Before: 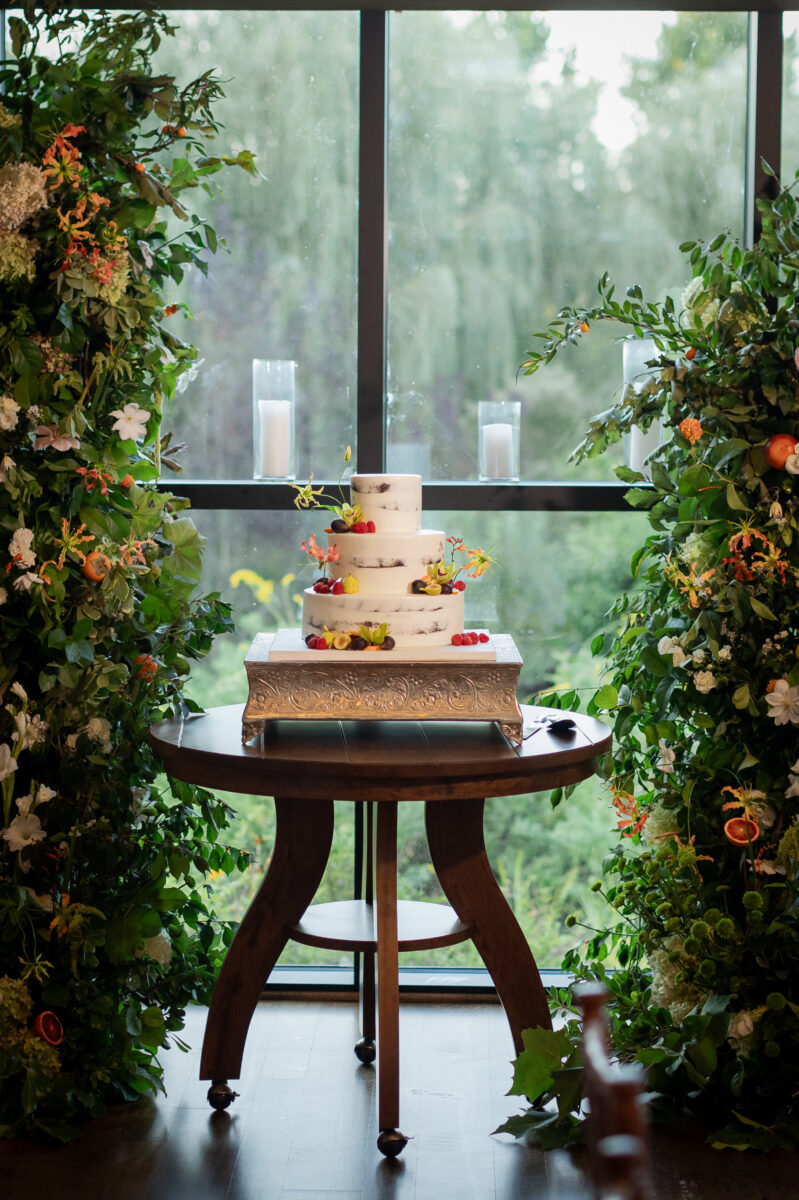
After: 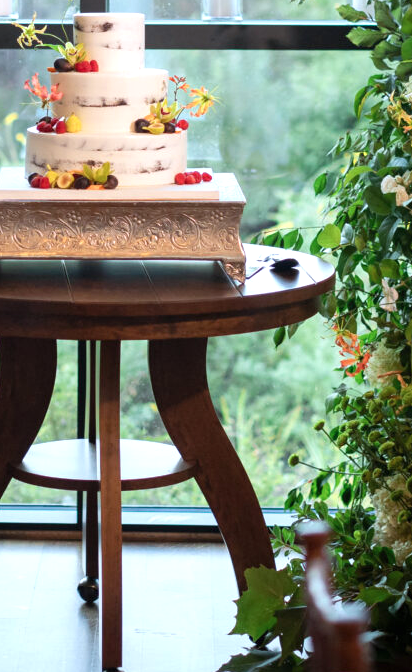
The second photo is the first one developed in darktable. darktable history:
crop: left 34.738%, top 38.471%, right 13.611%, bottom 5.451%
color correction: highlights a* -0.807, highlights b* -8.71
exposure: black level correction 0, exposure 0.499 EV, compensate highlight preservation false
